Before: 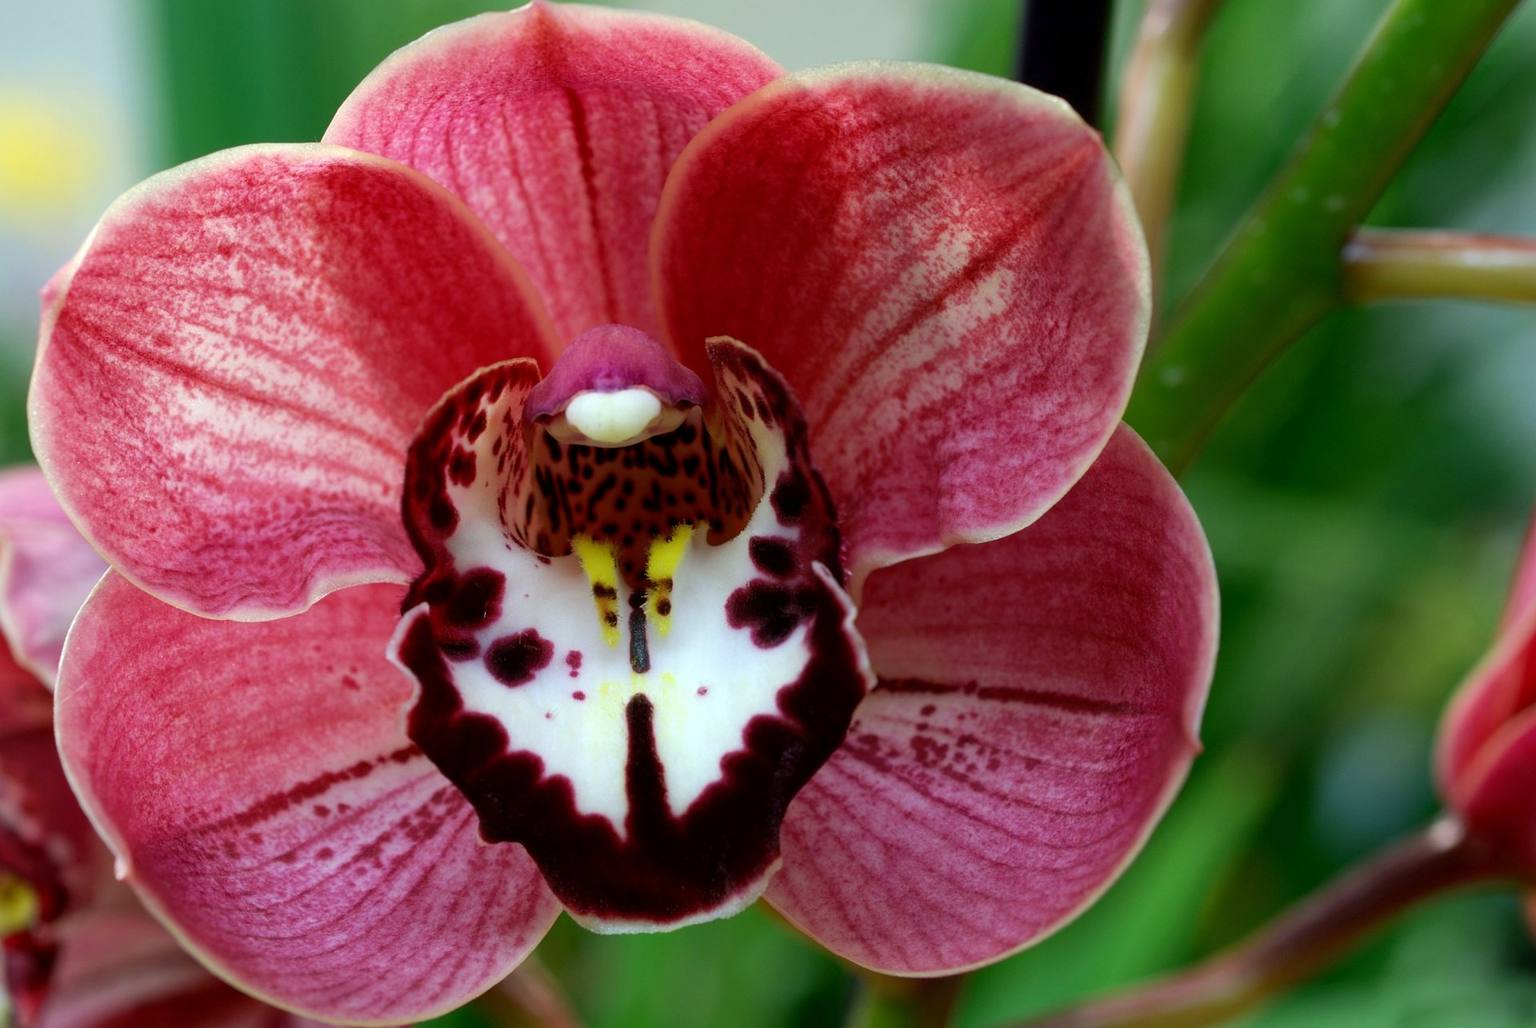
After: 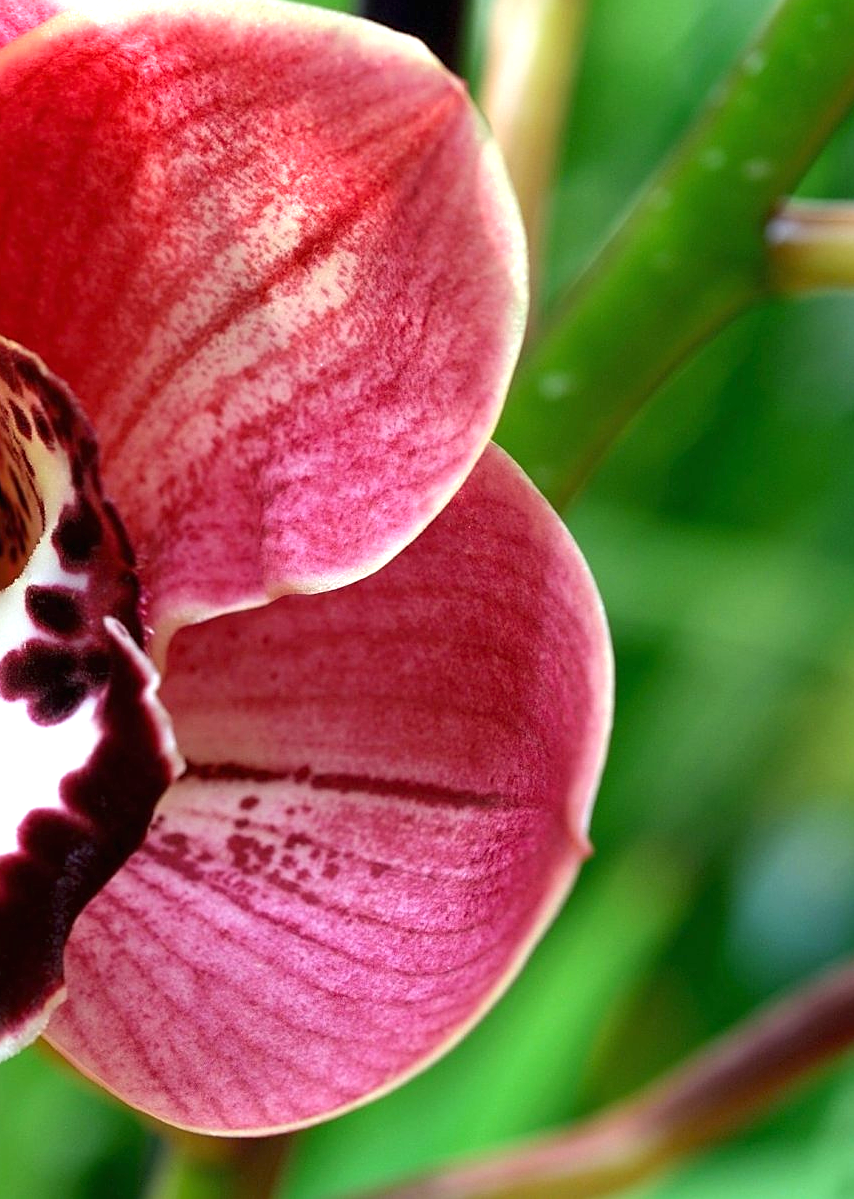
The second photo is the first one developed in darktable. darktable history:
sharpen: on, module defaults
exposure: black level correction 0, exposure 1.2 EV, compensate exposure bias true, compensate highlight preservation false
crop: left 47.461%, top 6.628%, right 8.017%
levels: white 99.91%
tone equalizer: edges refinement/feathering 500, mask exposure compensation -1.57 EV, preserve details no
